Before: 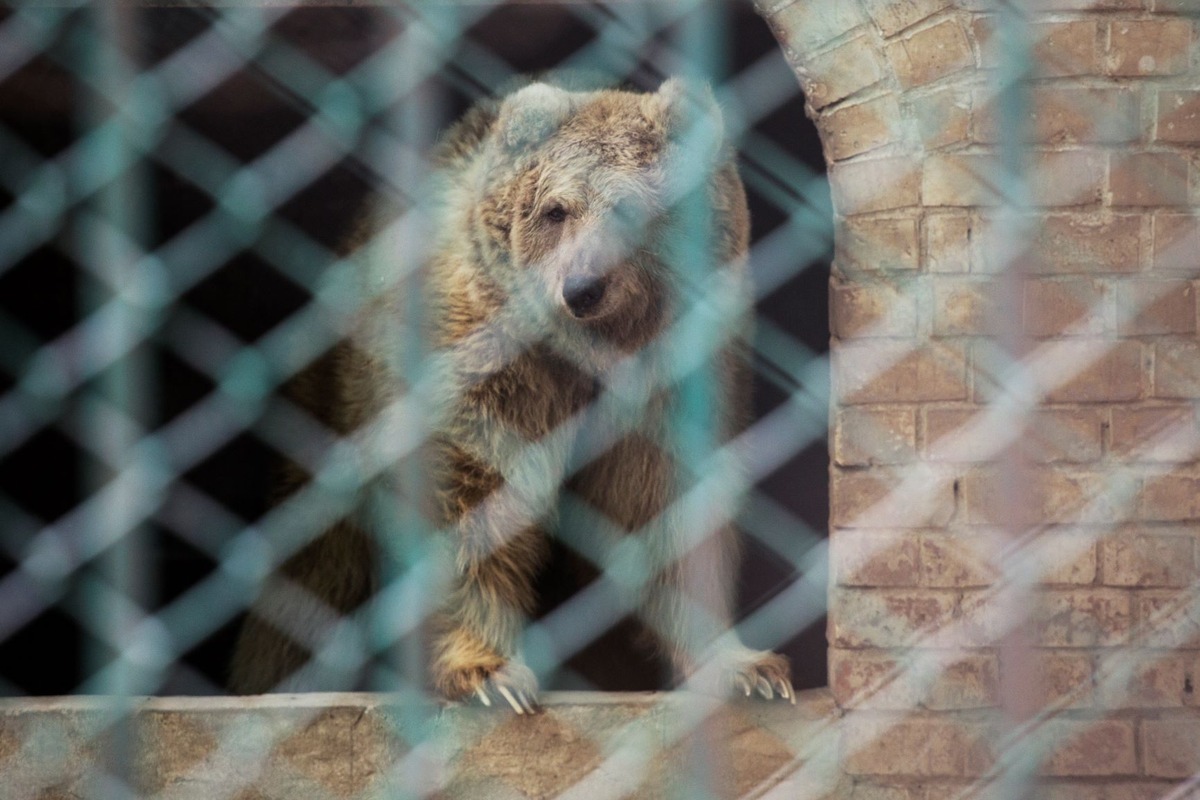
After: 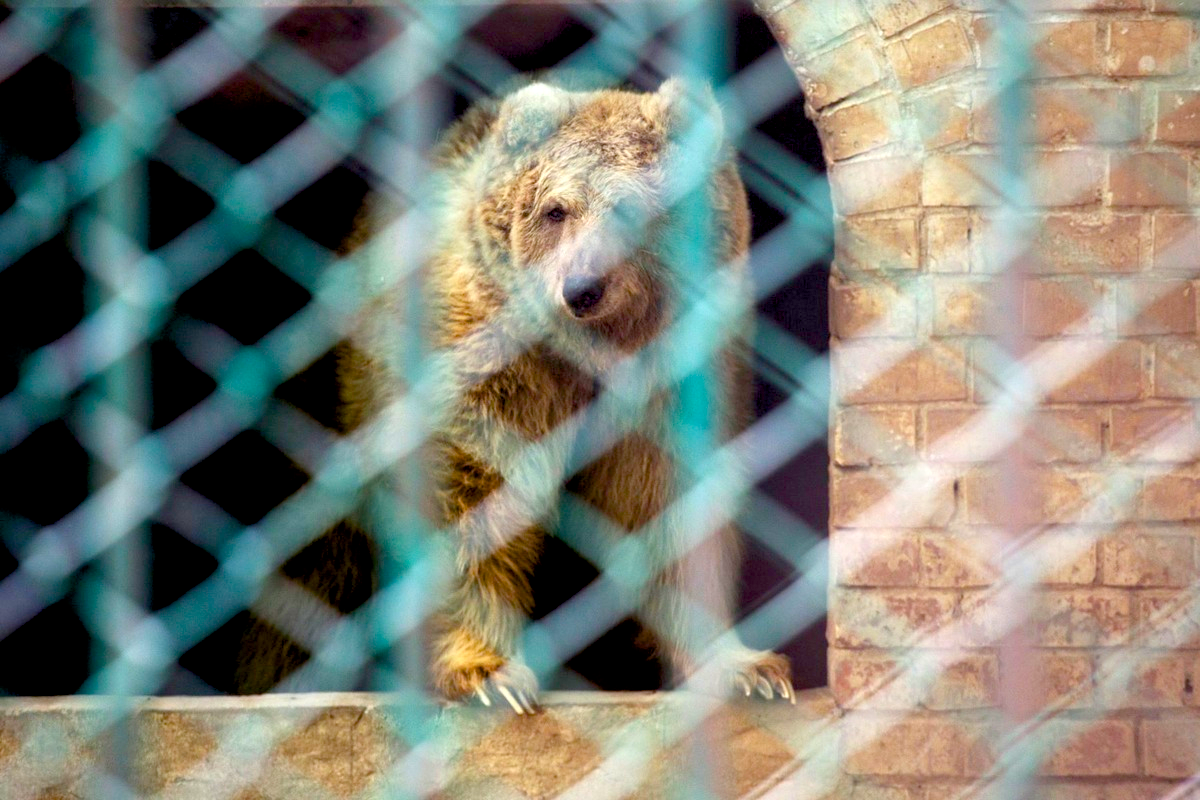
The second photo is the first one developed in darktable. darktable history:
color balance rgb: global offset › hue 172.42°, linear chroma grading › global chroma 14.858%, perceptual saturation grading › global saturation 35.099%, perceptual saturation grading › highlights -25.137%, perceptual saturation grading › shadows 25.727%, global vibrance 20%
exposure: black level correction 0.011, exposure 0.704 EV, compensate highlight preservation false
